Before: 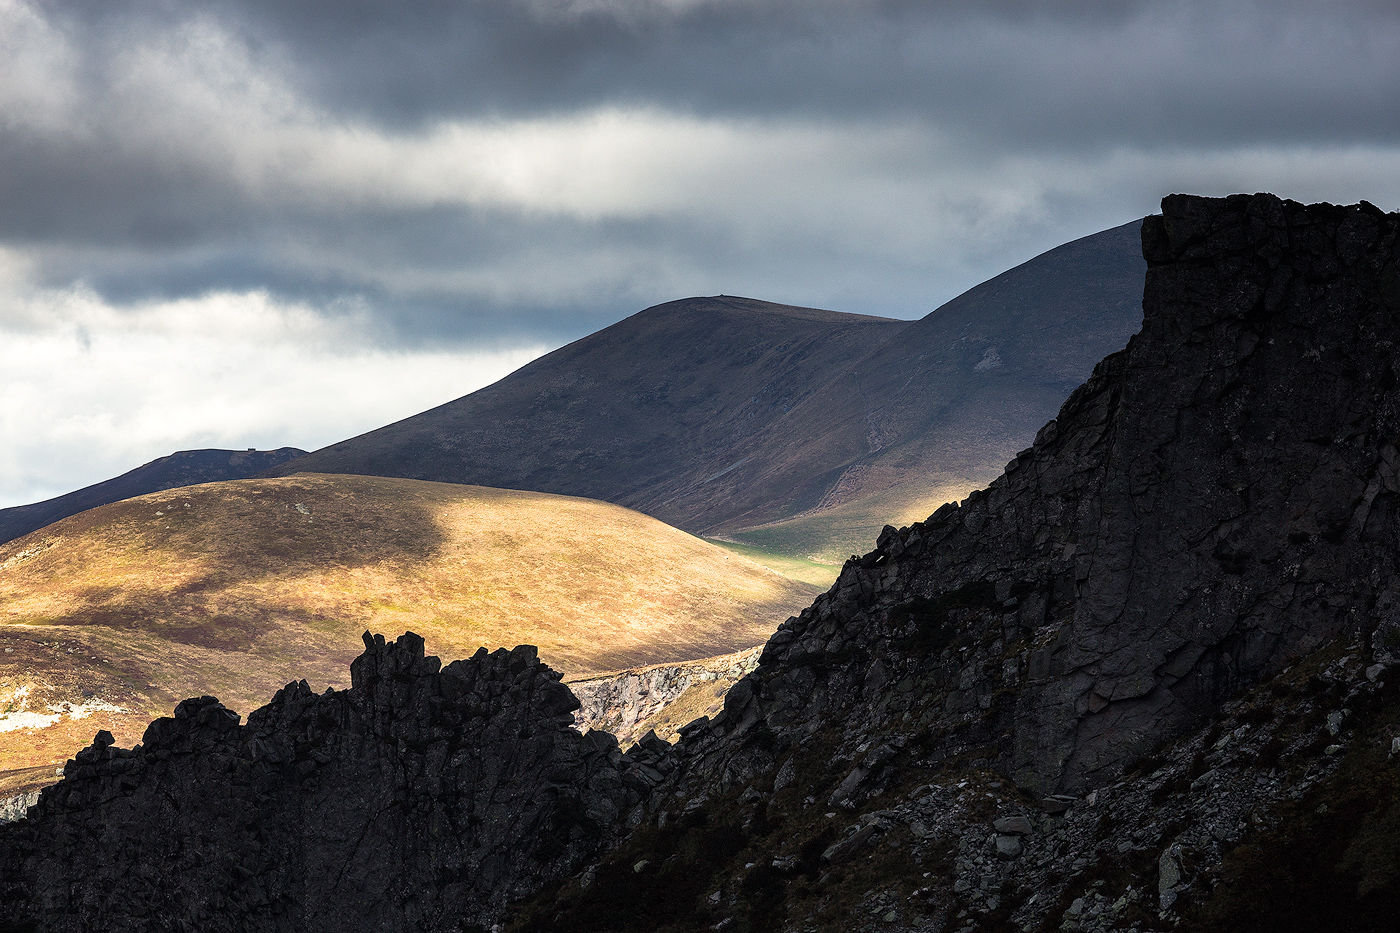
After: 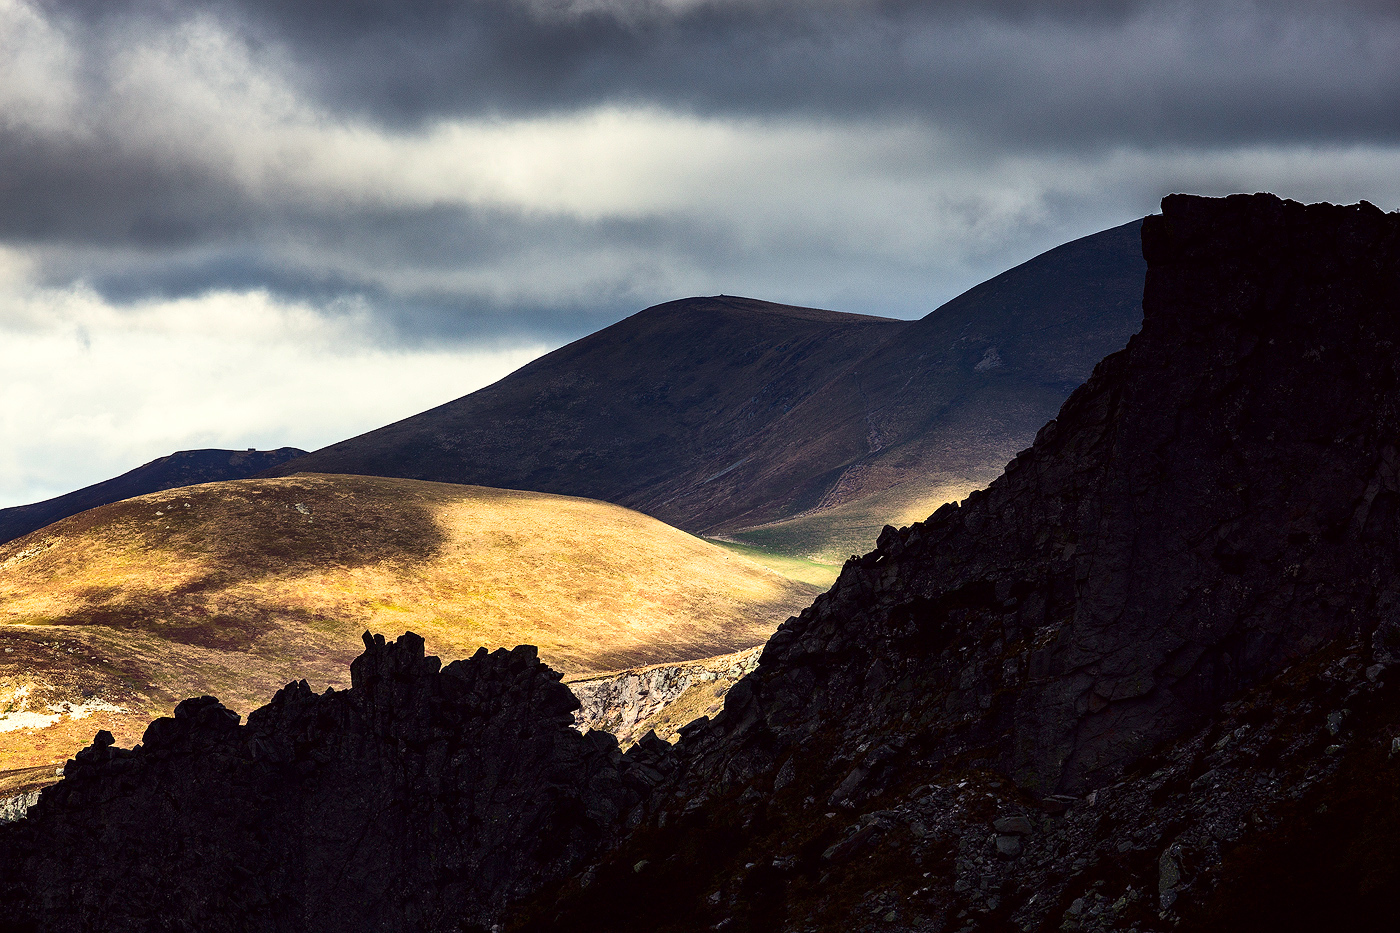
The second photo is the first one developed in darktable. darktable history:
color correction: highlights a* -0.95, highlights b* 4.5, shadows a* 3.55
contrast brightness saturation: contrast 0.21, brightness -0.11, saturation 0.21
